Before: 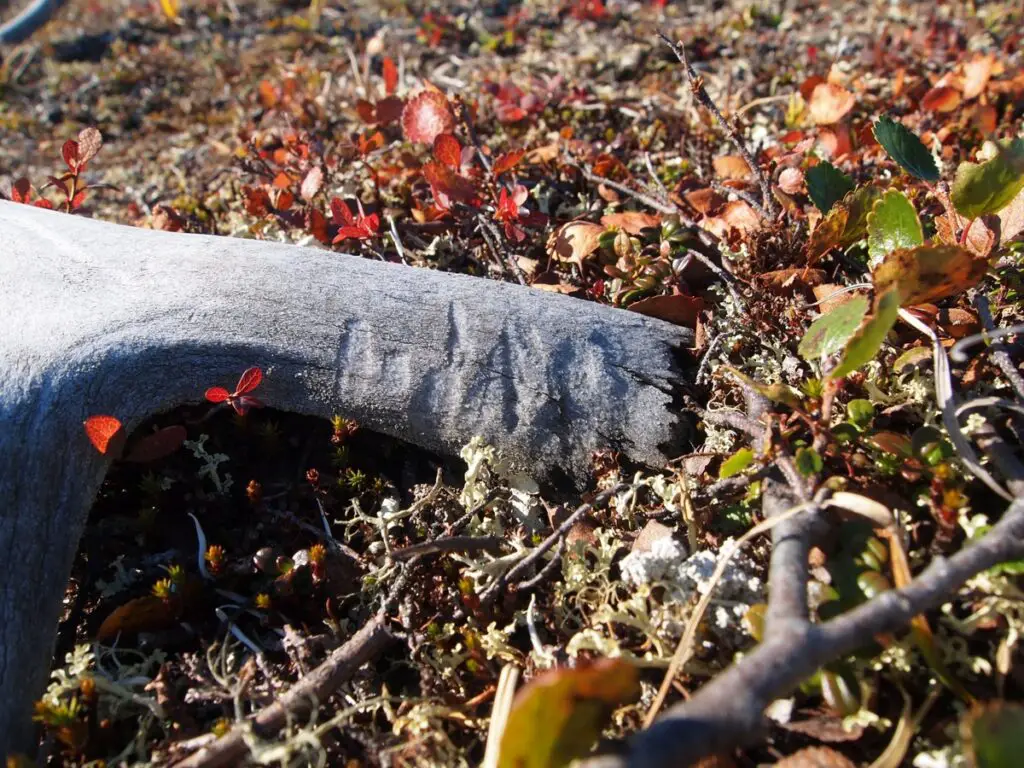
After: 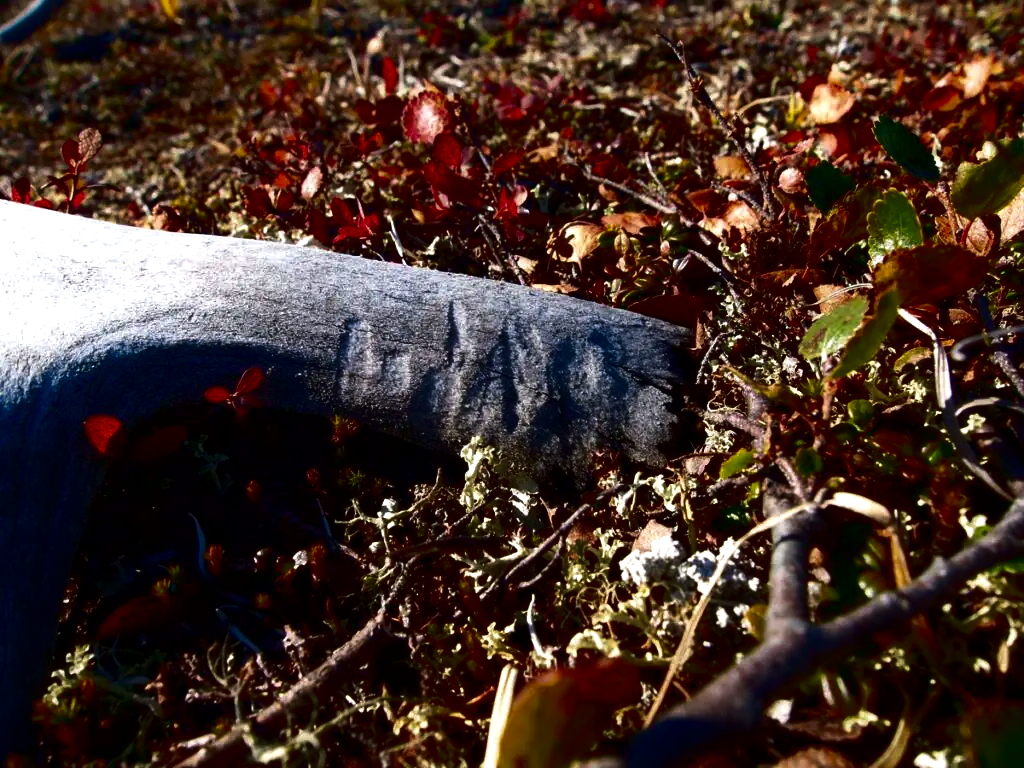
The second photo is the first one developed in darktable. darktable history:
contrast brightness saturation: contrast 0.09, brightness -0.59, saturation 0.17
tone equalizer: -8 EV -0.001 EV, -7 EV 0.001 EV, -6 EV -0.002 EV, -5 EV -0.003 EV, -4 EV -0.062 EV, -3 EV -0.222 EV, -2 EV -0.267 EV, -1 EV 0.105 EV, +0 EV 0.303 EV
velvia: on, module defaults
